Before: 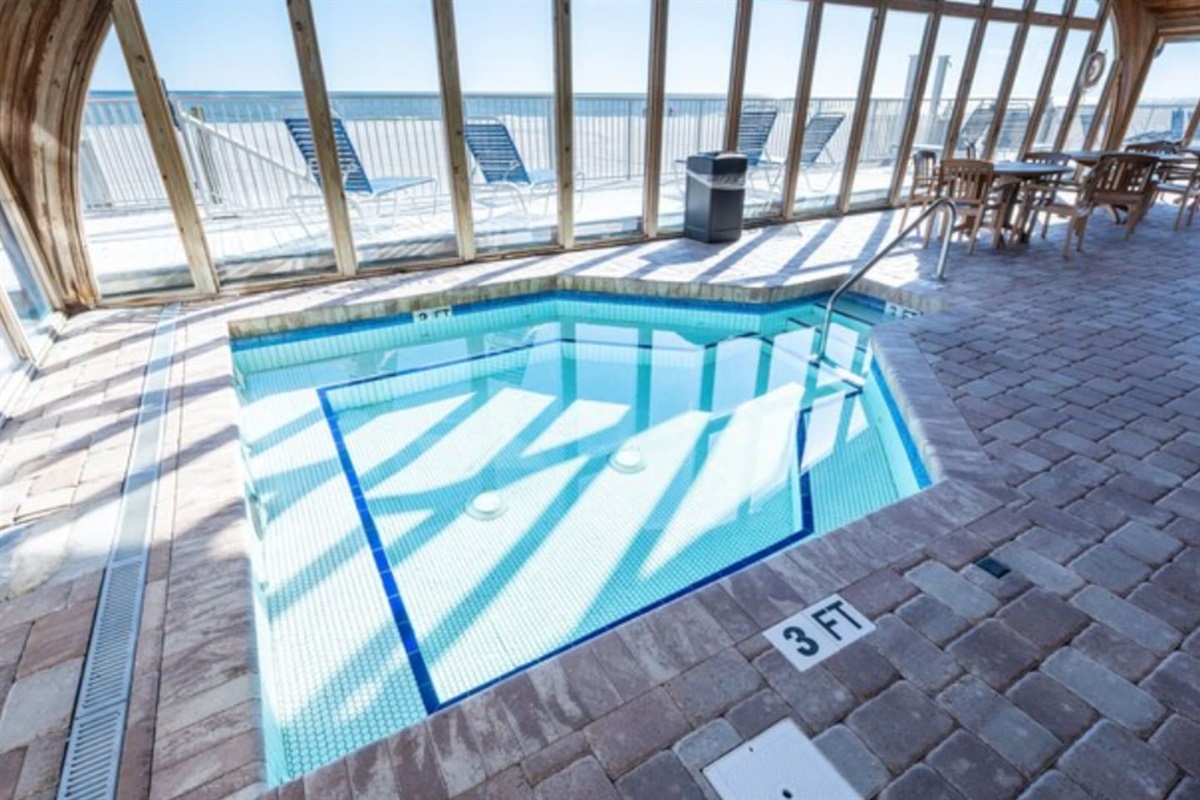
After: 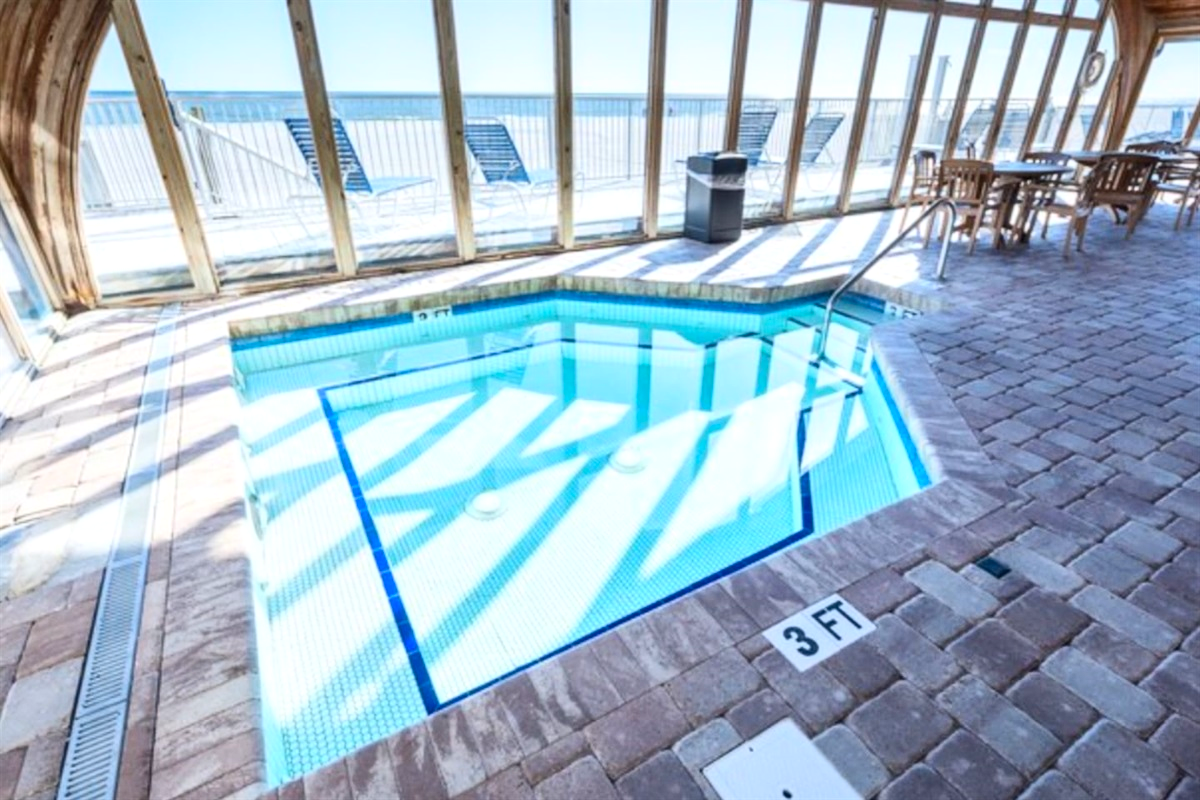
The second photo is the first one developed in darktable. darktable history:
contrast brightness saturation: contrast 0.198, brightness 0.164, saturation 0.22
local contrast: mode bilateral grid, contrast 19, coarseness 49, detail 120%, midtone range 0.2
color correction: highlights b* -0.06, saturation 0.994
